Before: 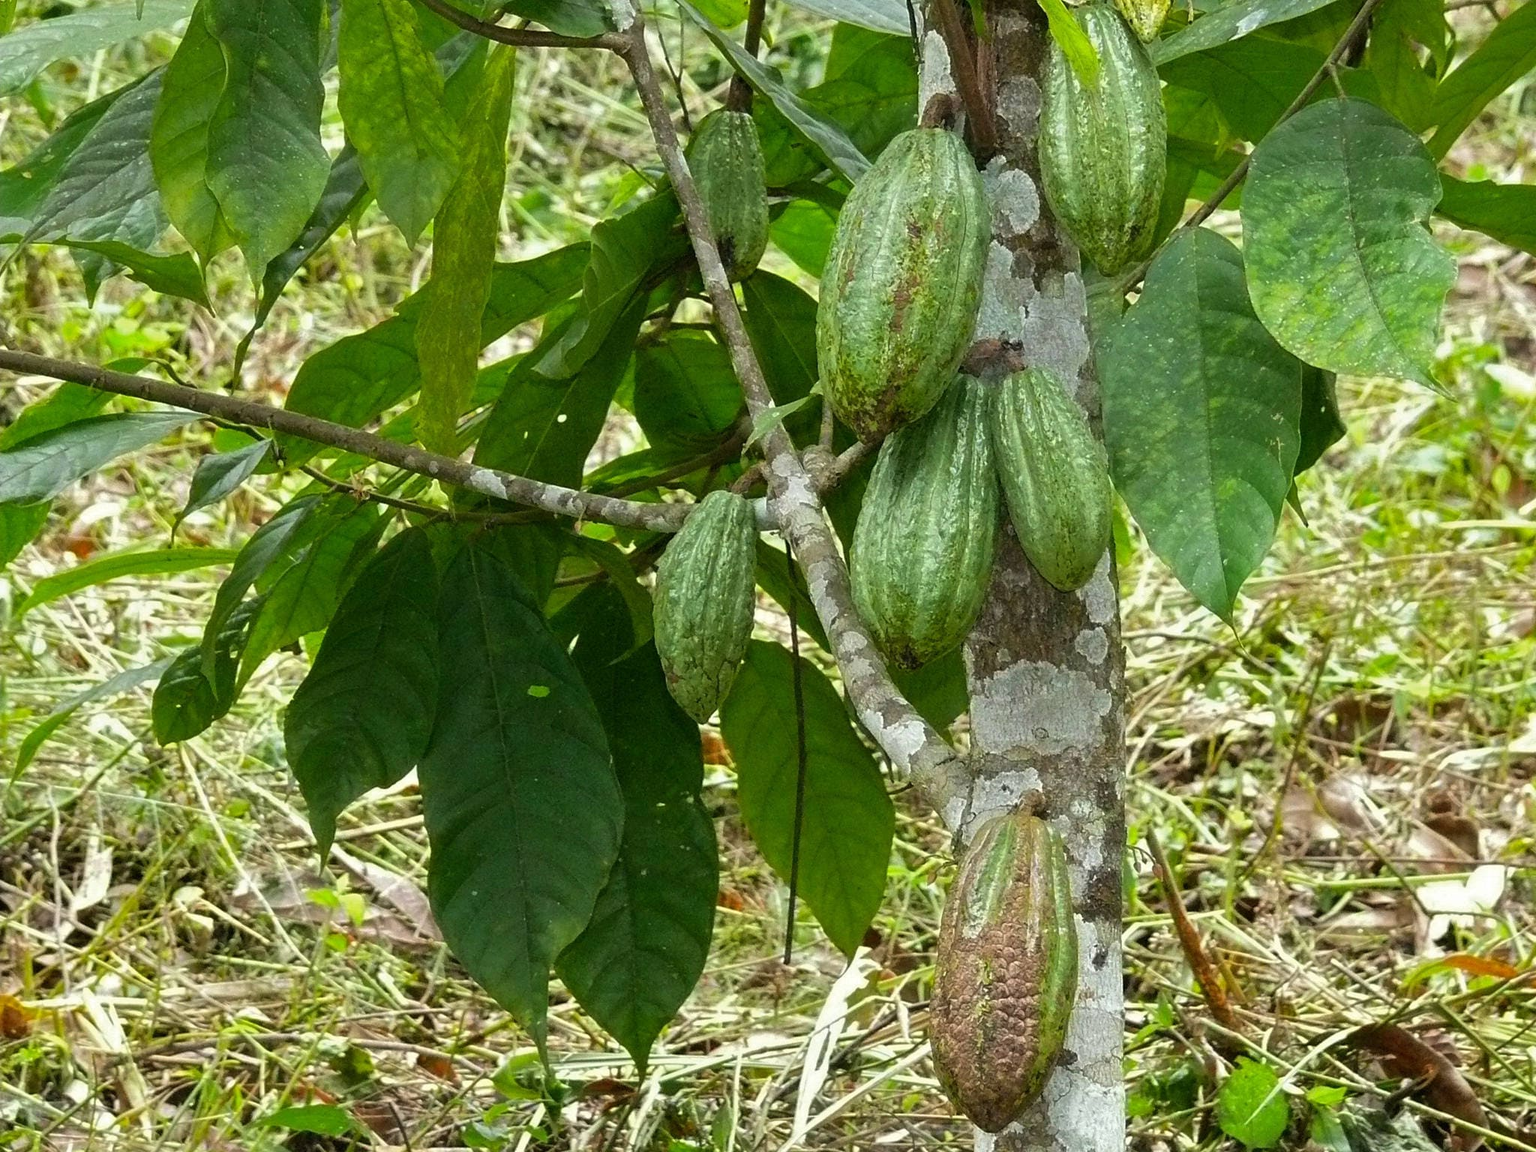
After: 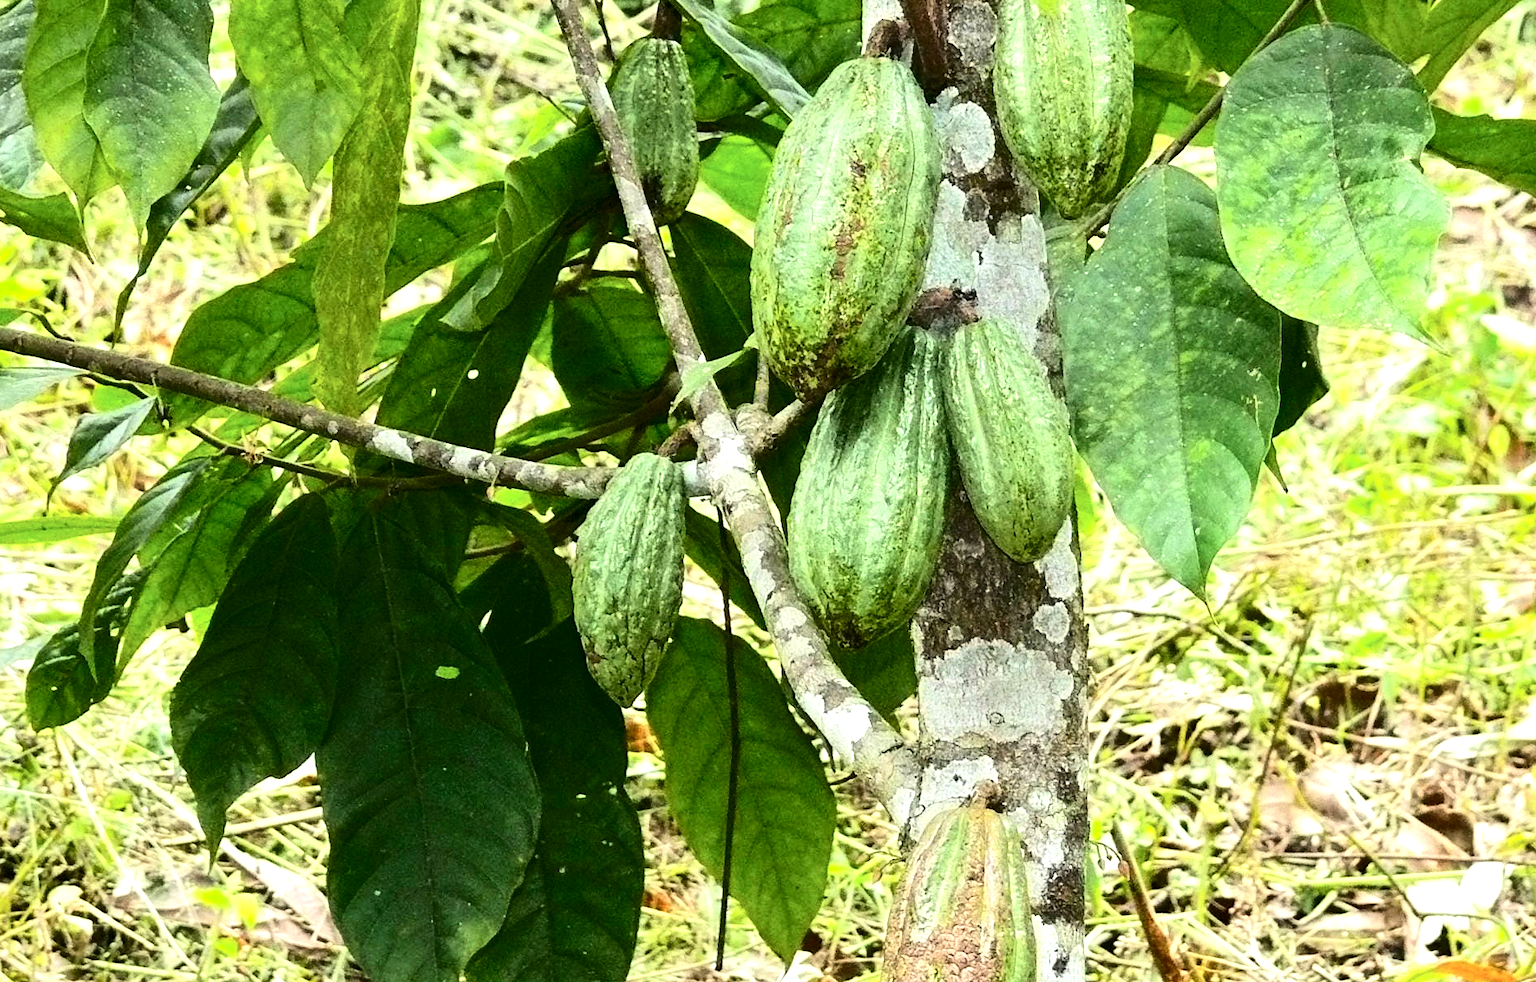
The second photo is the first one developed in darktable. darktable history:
exposure: black level correction 0, exposure 0.596 EV, compensate exposure bias true, compensate highlight preservation false
tone equalizer: -8 EV -0.446 EV, -7 EV -0.379 EV, -6 EV -0.346 EV, -5 EV -0.245 EV, -3 EV 0.248 EV, -2 EV 0.308 EV, -1 EV 0.397 EV, +0 EV 0.404 EV, edges refinement/feathering 500, mask exposure compensation -1.26 EV, preserve details no
contrast brightness saturation: contrast 0.274
crop: left 8.419%, top 6.584%, bottom 15.316%
